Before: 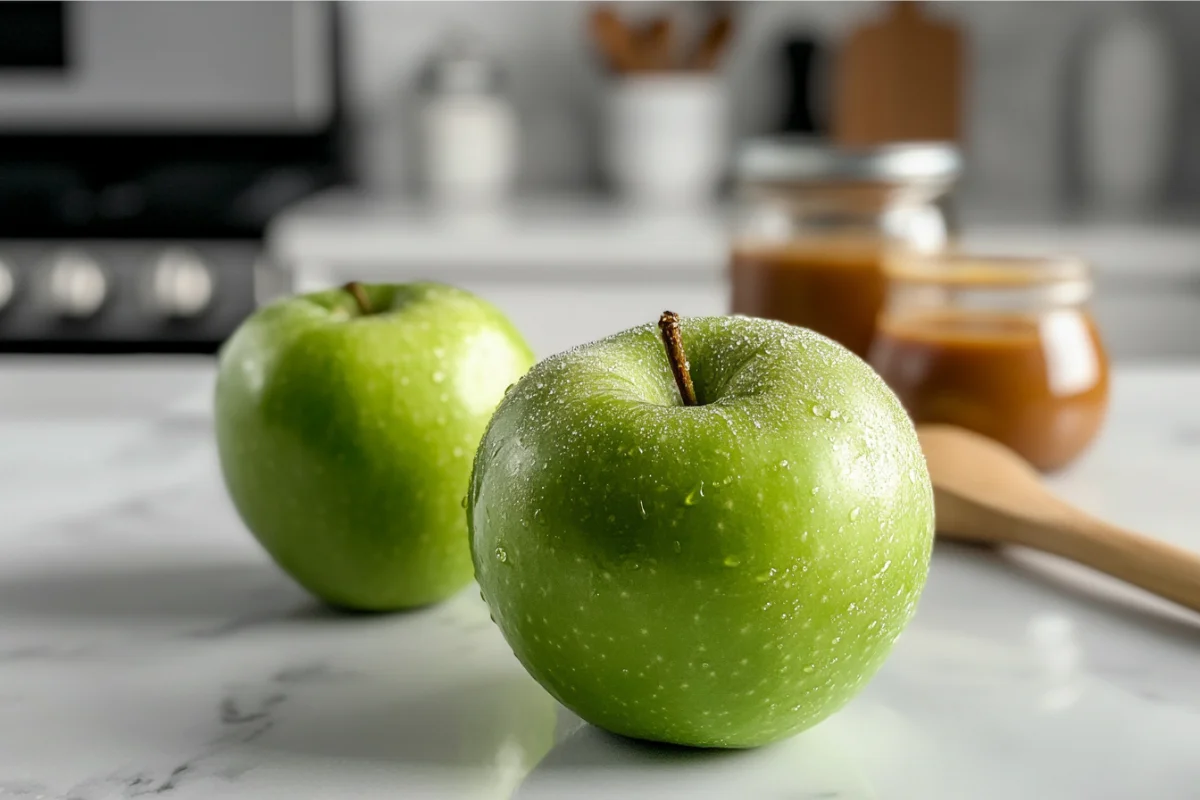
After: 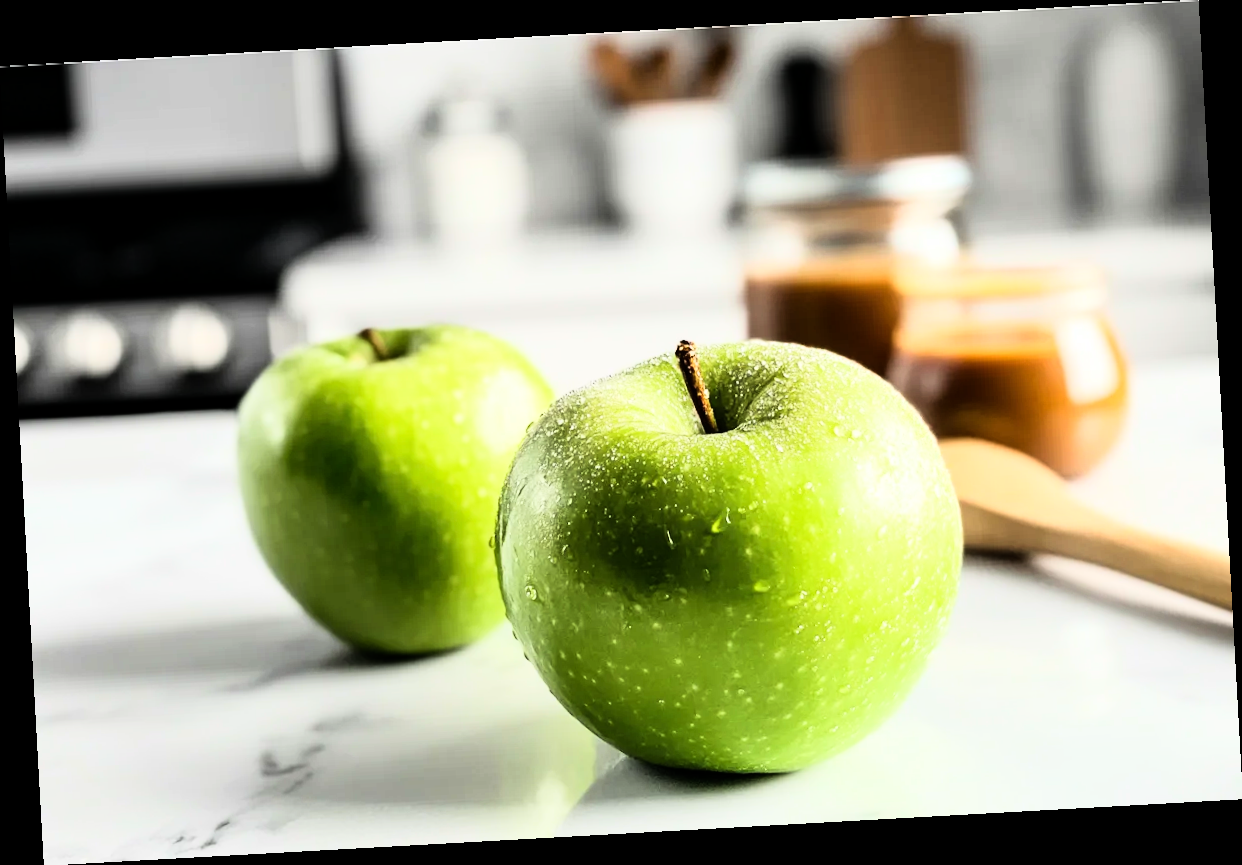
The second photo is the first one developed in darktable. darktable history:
rotate and perspective: rotation -3.18°, automatic cropping off
rgb curve: curves: ch0 [(0, 0) (0.21, 0.15) (0.24, 0.21) (0.5, 0.75) (0.75, 0.96) (0.89, 0.99) (1, 1)]; ch1 [(0, 0.02) (0.21, 0.13) (0.25, 0.2) (0.5, 0.67) (0.75, 0.9) (0.89, 0.97) (1, 1)]; ch2 [(0, 0.02) (0.21, 0.13) (0.25, 0.2) (0.5, 0.67) (0.75, 0.9) (0.89, 0.97) (1, 1)], compensate middle gray true
